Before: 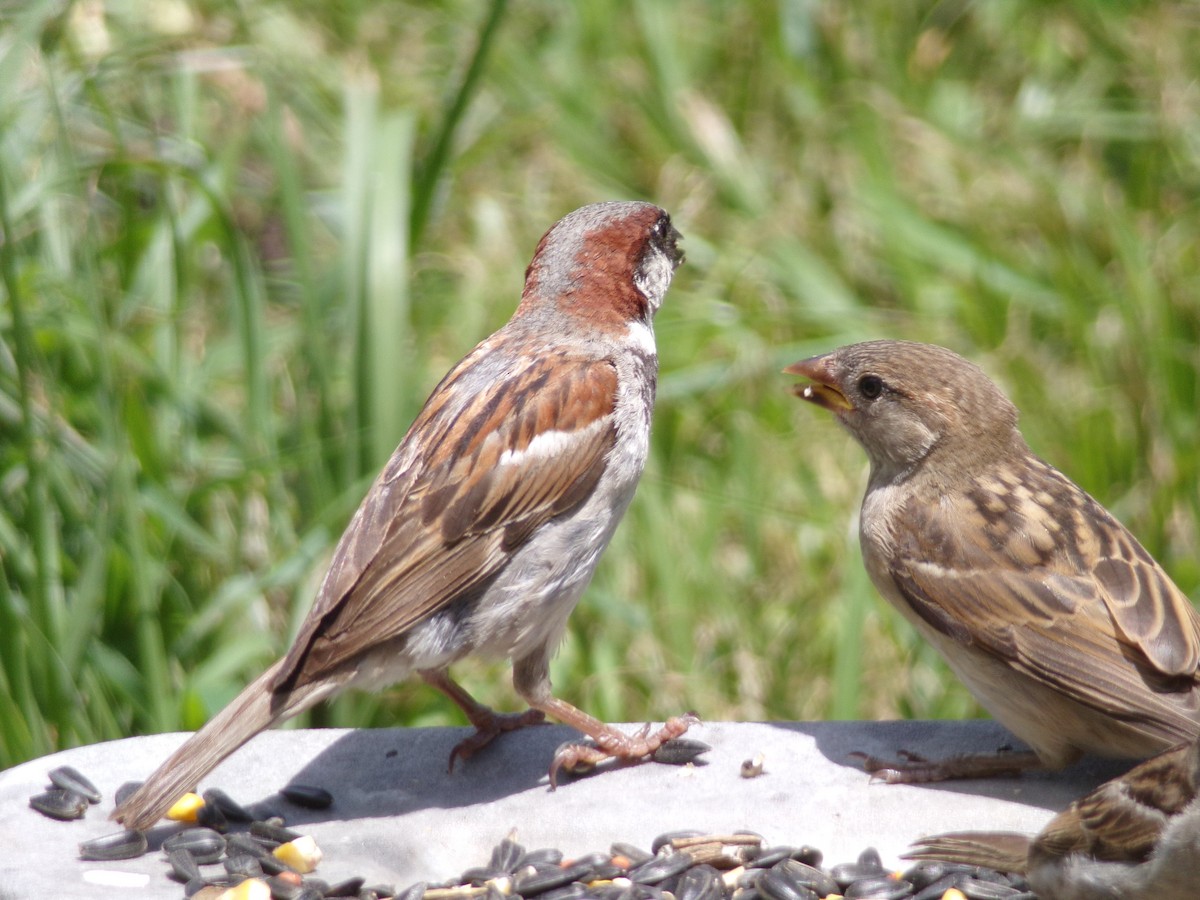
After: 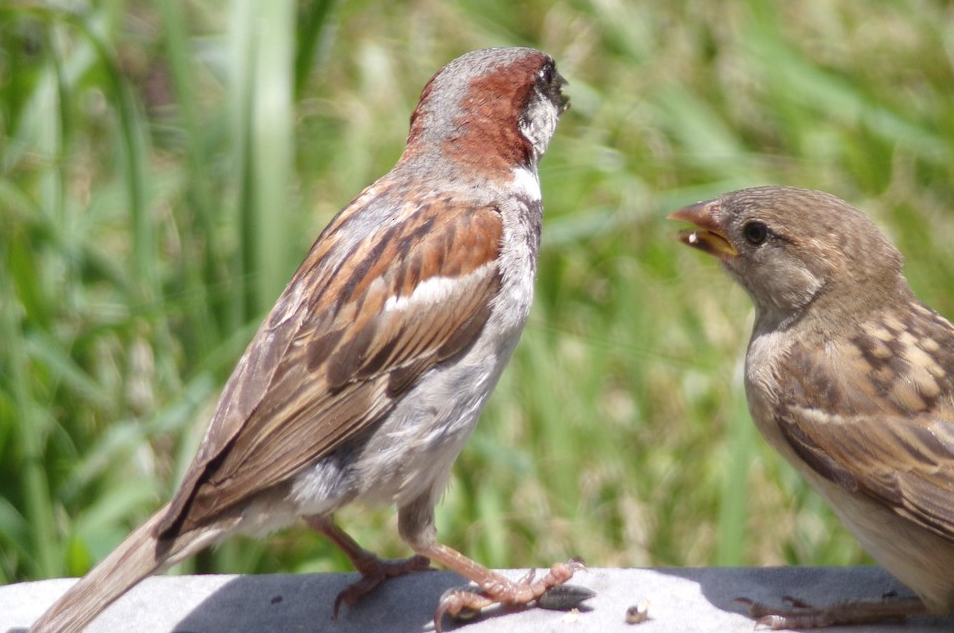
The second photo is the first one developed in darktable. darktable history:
crop: left 9.623%, top 17.212%, right 10.858%, bottom 12.349%
